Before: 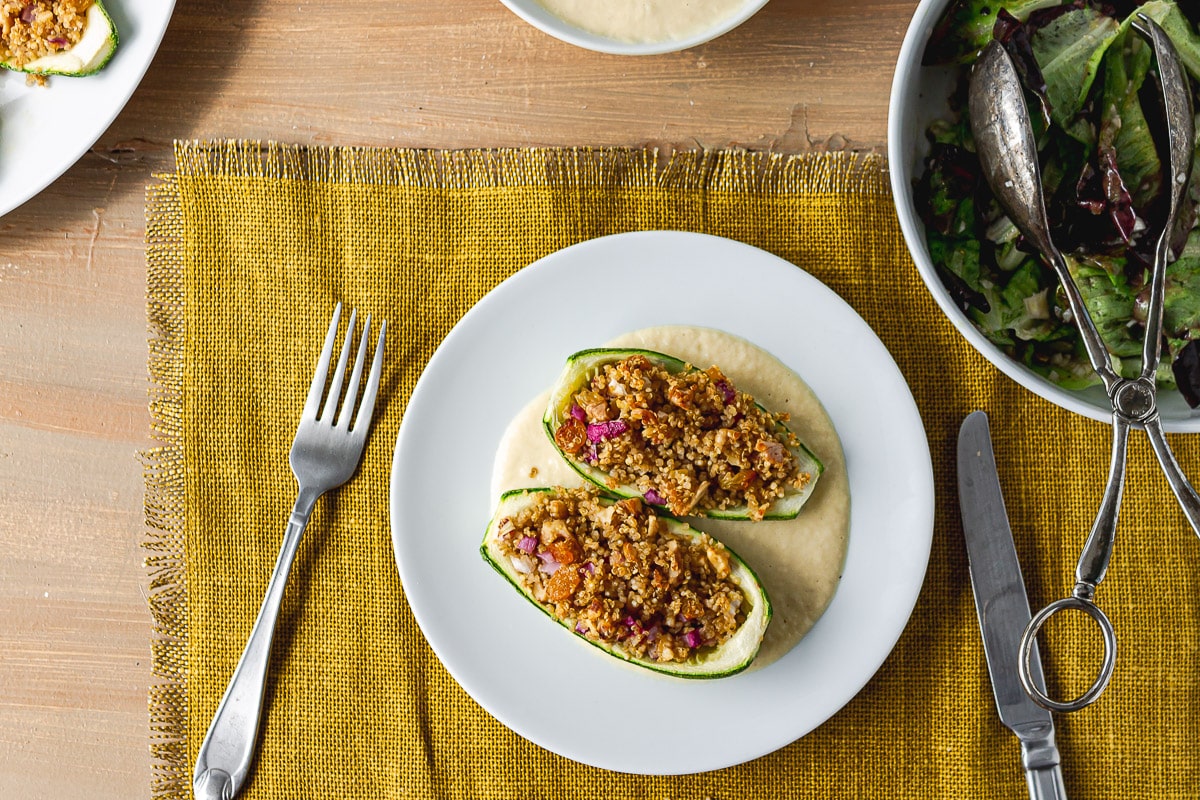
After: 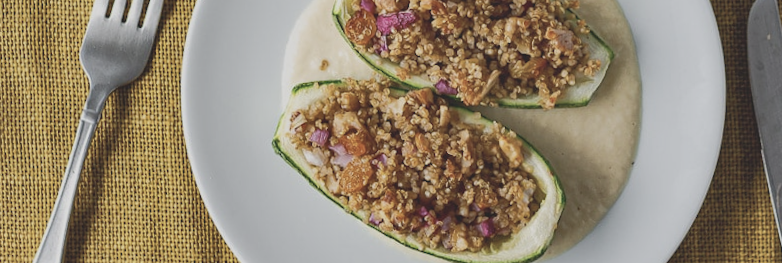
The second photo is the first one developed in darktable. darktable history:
contrast brightness saturation: contrast -0.26, saturation -0.43
crop: left 18.091%, top 51.13%, right 17.525%, bottom 16.85%
shadows and highlights: shadows color adjustment 97.66%, soften with gaussian
rotate and perspective: rotation -1.17°, automatic cropping off
